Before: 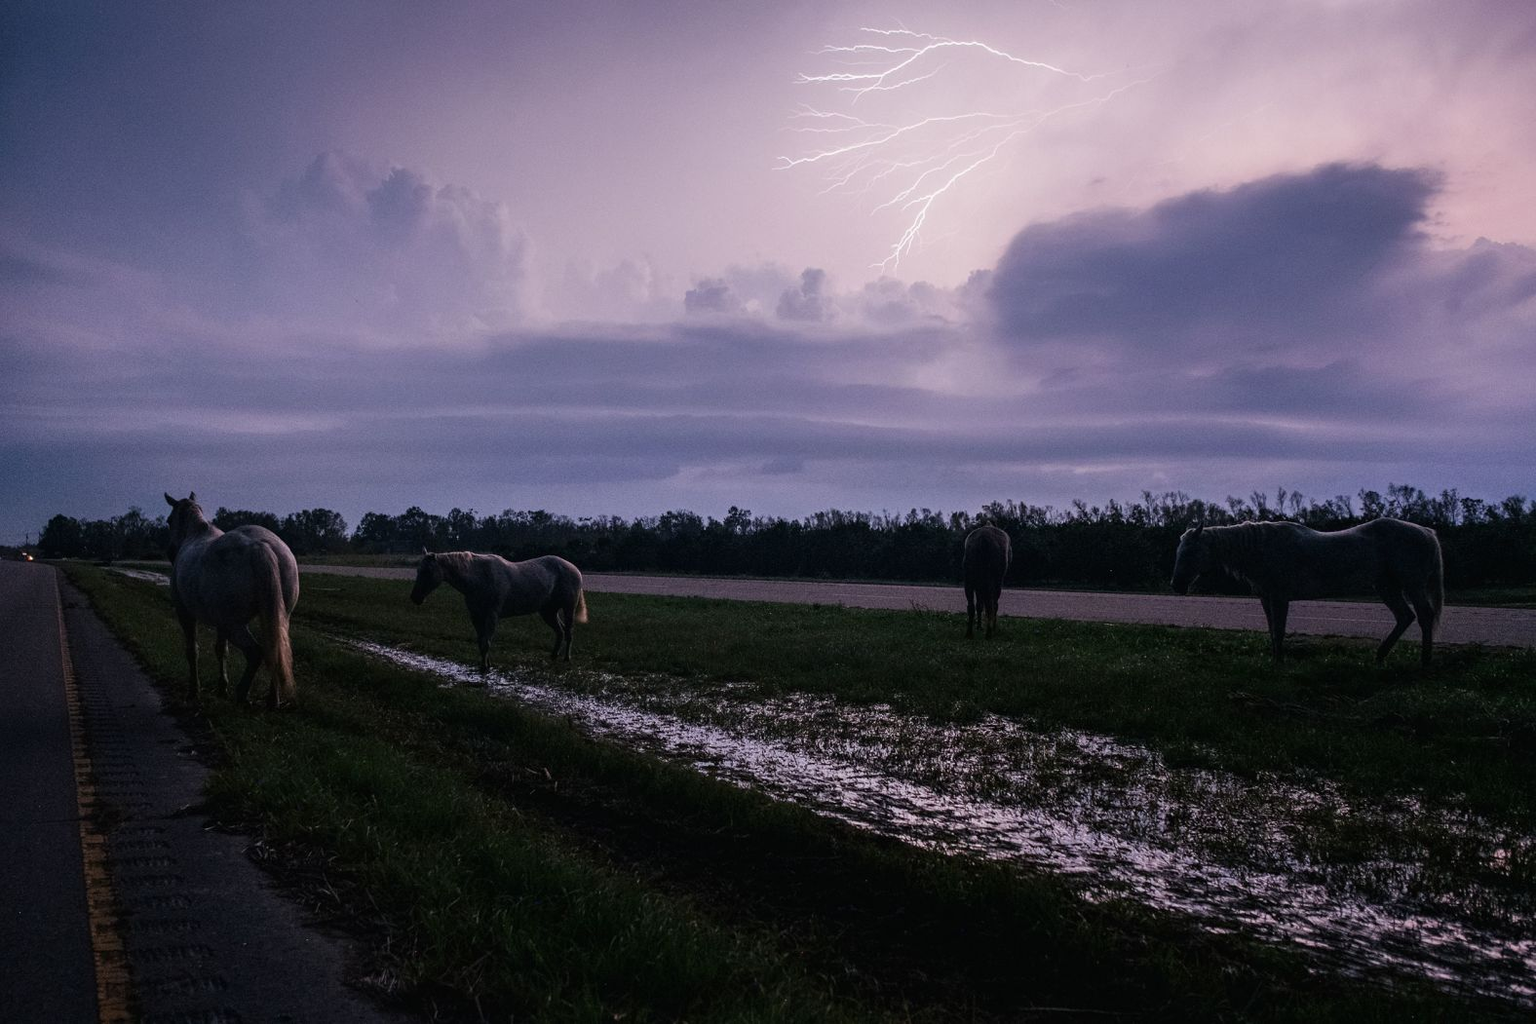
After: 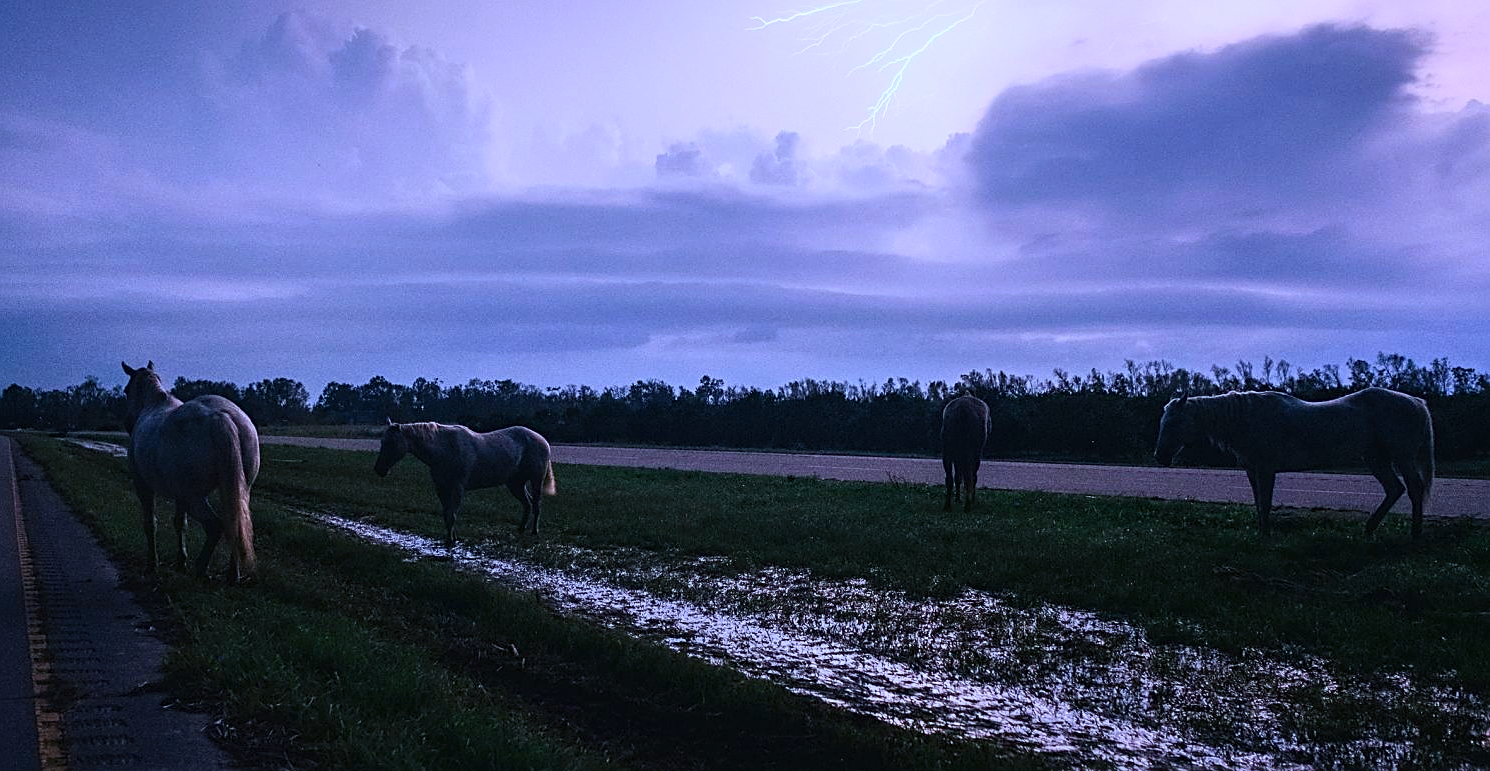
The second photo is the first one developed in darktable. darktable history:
contrast brightness saturation: contrast 0.2, brightness 0.156, saturation 0.217
color calibration: illuminant custom, x 0.391, y 0.392, temperature 3881.03 K
sharpen: on, module defaults
crop and rotate: left 2.992%, top 13.741%, right 2.459%, bottom 12.889%
